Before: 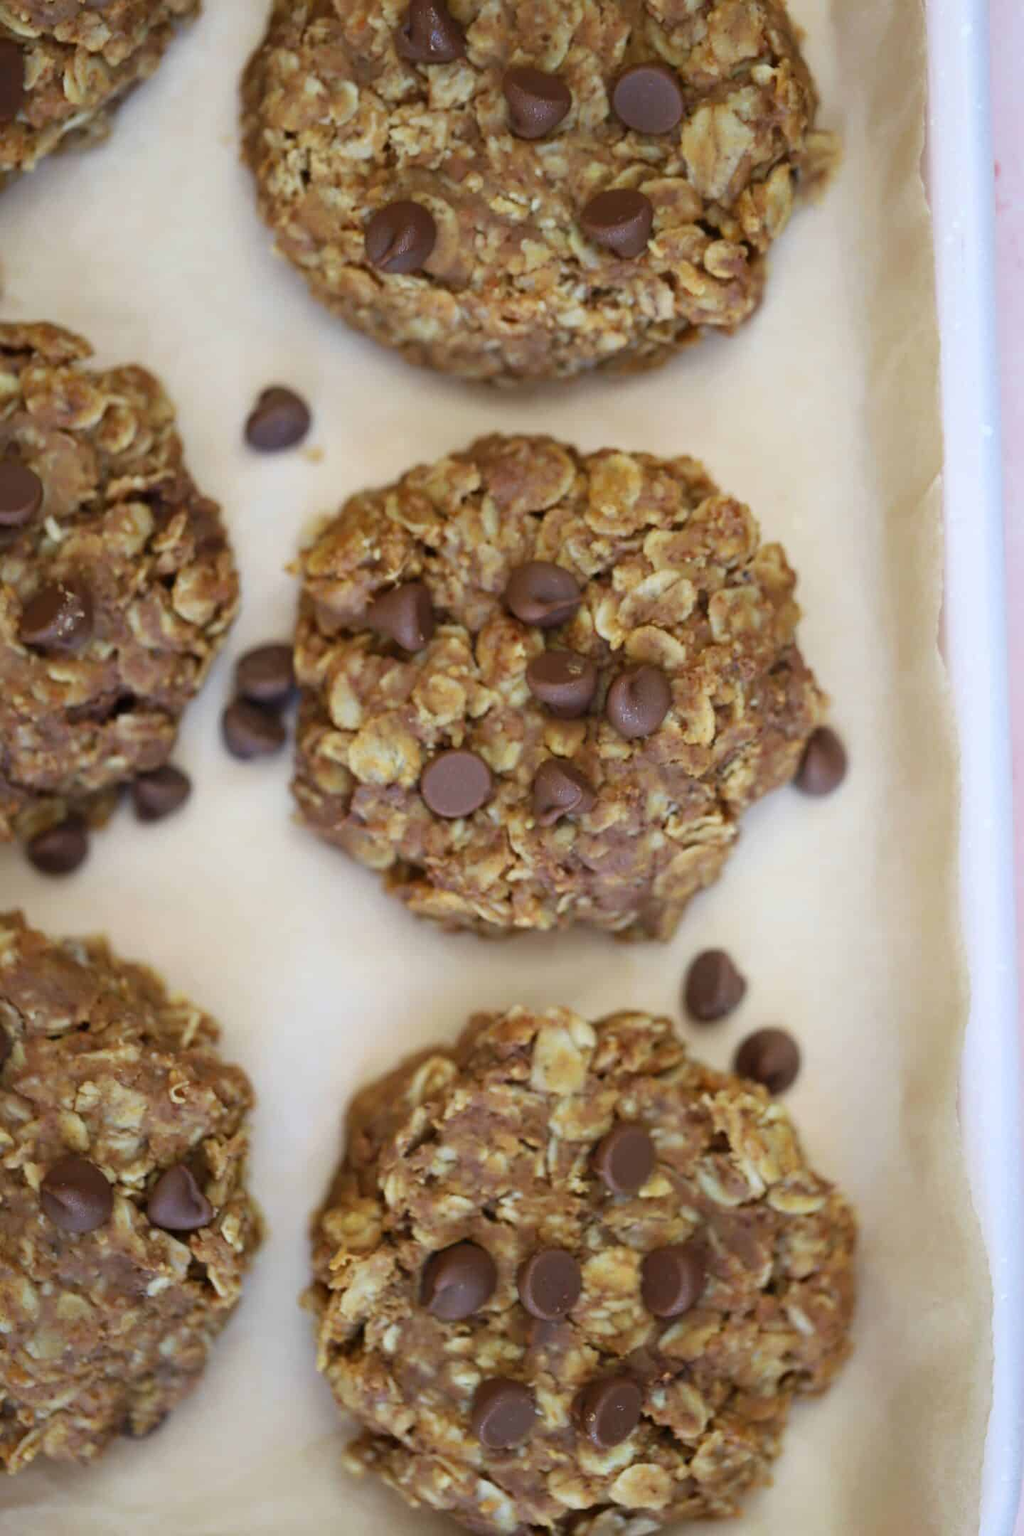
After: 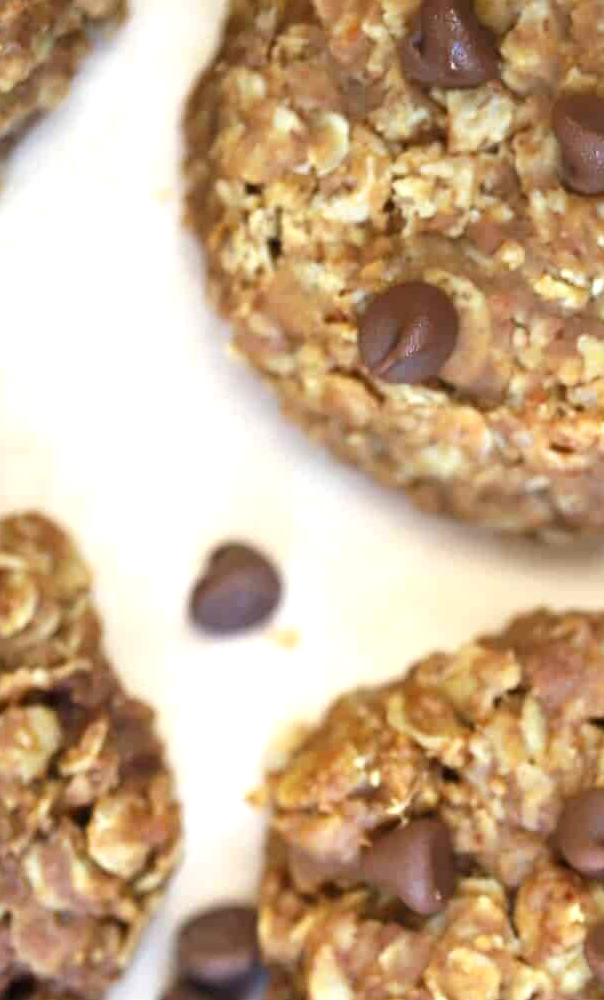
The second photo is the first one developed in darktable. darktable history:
exposure: exposure 0.999 EV, compensate highlight preservation false
crop and rotate: left 10.817%, top 0.062%, right 47.194%, bottom 53.626%
